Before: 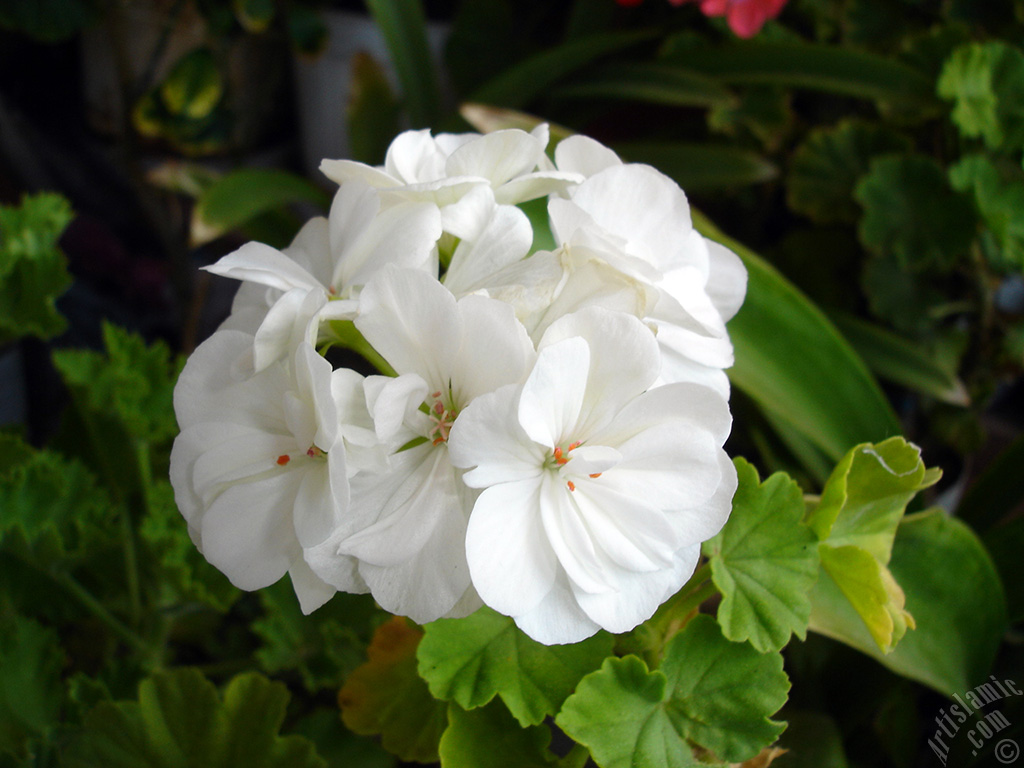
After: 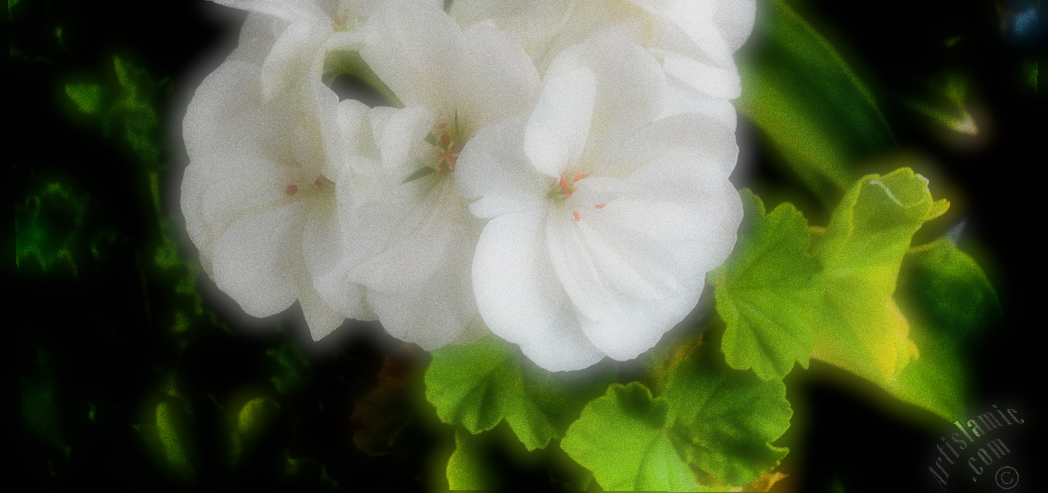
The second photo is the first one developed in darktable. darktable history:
crop and rotate: top 36.435%
soften: on, module defaults
filmic rgb: black relative exposure -5 EV, white relative exposure 3.2 EV, hardness 3.42, contrast 1.2, highlights saturation mix -30%
grain: strength 49.07%
exposure: black level correction 0.011, exposure -0.478 EV, compensate highlight preservation false
shadows and highlights: soften with gaussian
color balance rgb: perceptual saturation grading › global saturation 25%, perceptual brilliance grading › mid-tones 10%, perceptual brilliance grading › shadows 15%, global vibrance 20%
rotate and perspective: lens shift (vertical) 0.048, lens shift (horizontal) -0.024, automatic cropping off
